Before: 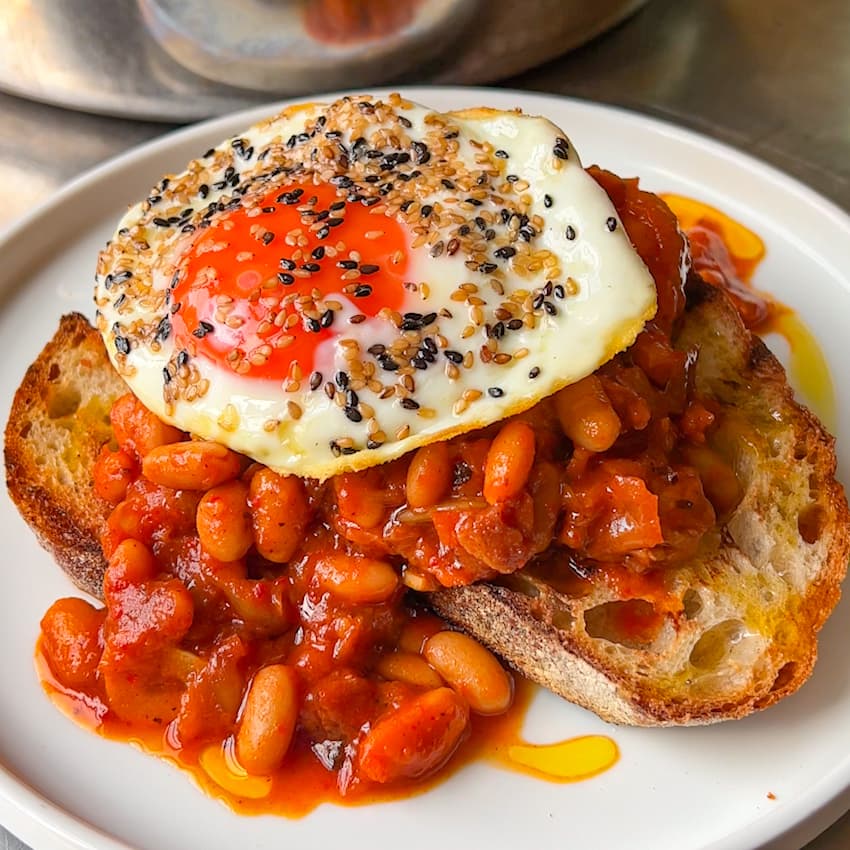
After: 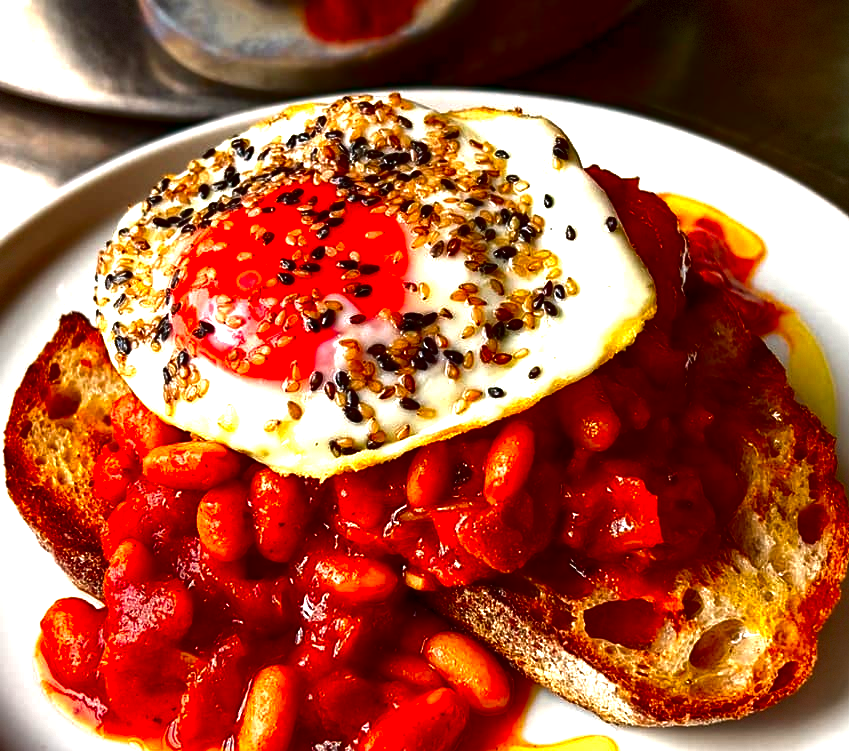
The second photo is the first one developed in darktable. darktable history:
exposure: black level correction 0, exposure 0.694 EV, compensate highlight preservation false
color balance rgb: shadows lift › chroma 1.036%, shadows lift › hue 27.95°, perceptual saturation grading › global saturation -12.763%, saturation formula JzAzBz (2021)
crop and rotate: top 0%, bottom 11.541%
tone equalizer: edges refinement/feathering 500, mask exposure compensation -1.57 EV, preserve details no
contrast brightness saturation: brightness -0.988, saturation 0.987
color zones: curves: ch0 [(0, 0.5) (0.143, 0.5) (0.286, 0.5) (0.429, 0.504) (0.571, 0.5) (0.714, 0.509) (0.857, 0.5) (1, 0.5)]; ch1 [(0, 0.425) (0.143, 0.425) (0.286, 0.375) (0.429, 0.405) (0.571, 0.5) (0.714, 0.47) (0.857, 0.425) (1, 0.435)]; ch2 [(0, 0.5) (0.143, 0.5) (0.286, 0.5) (0.429, 0.517) (0.571, 0.5) (0.714, 0.51) (0.857, 0.5) (1, 0.5)]
vignetting: fall-off start 100.4%, brightness -0.416, saturation -0.309, dithering 8-bit output
